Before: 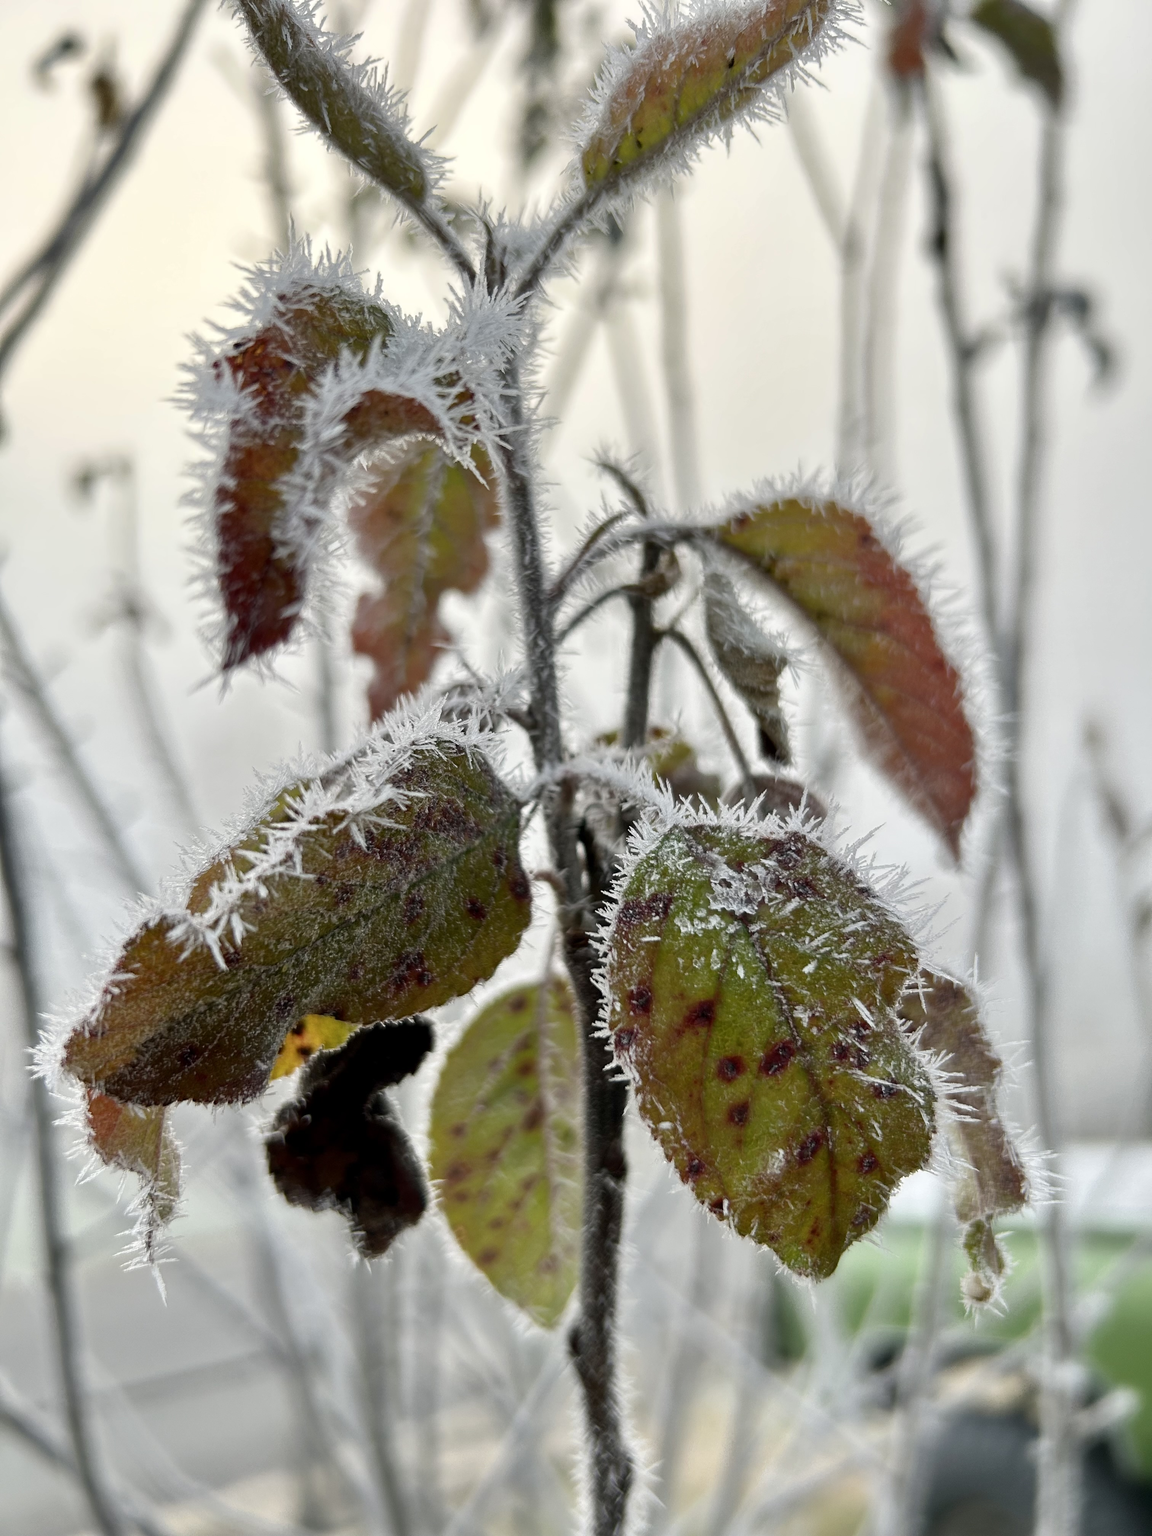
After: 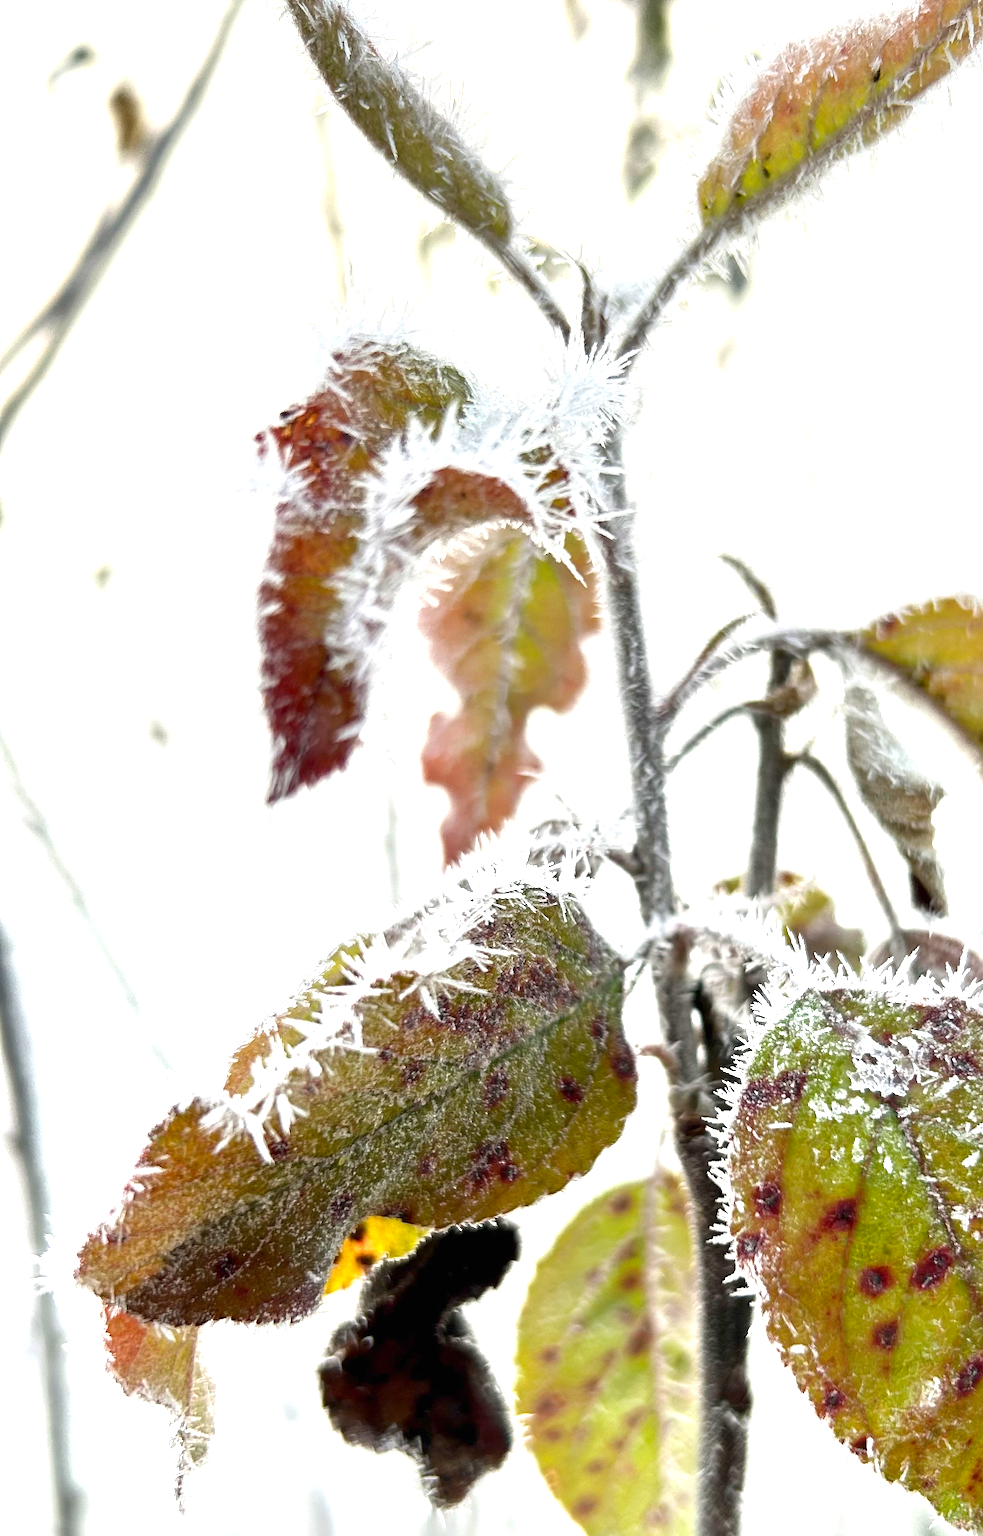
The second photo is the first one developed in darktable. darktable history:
exposure: black level correction 0, exposure 1.546 EV, compensate highlight preservation false
crop: right 28.749%, bottom 16.559%
